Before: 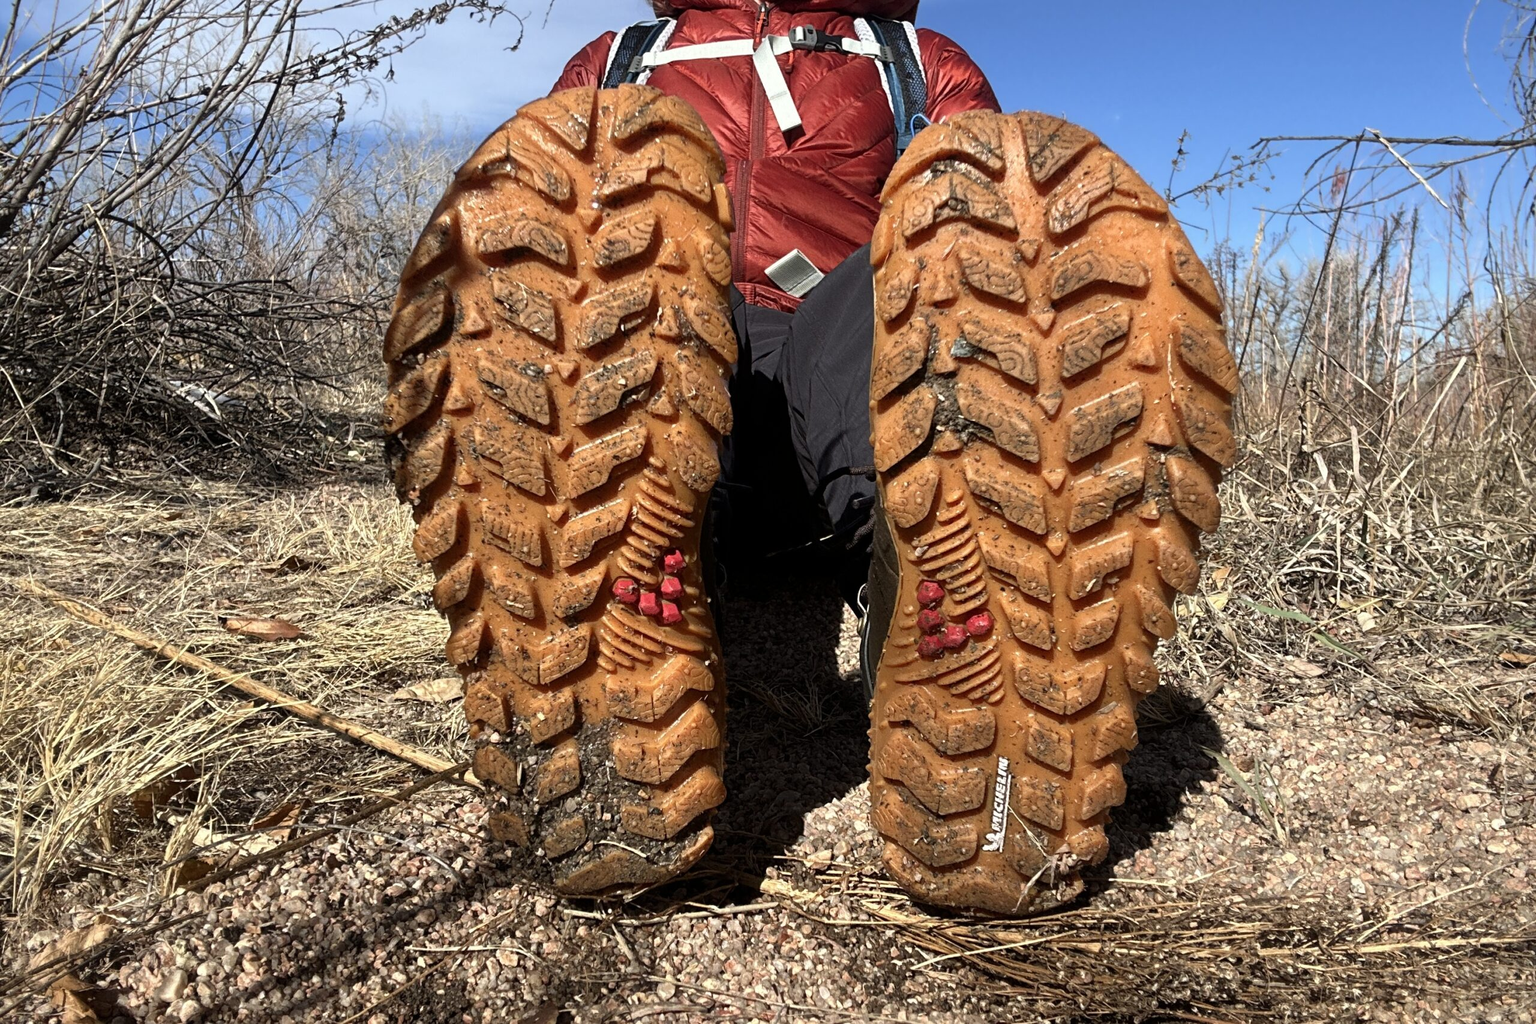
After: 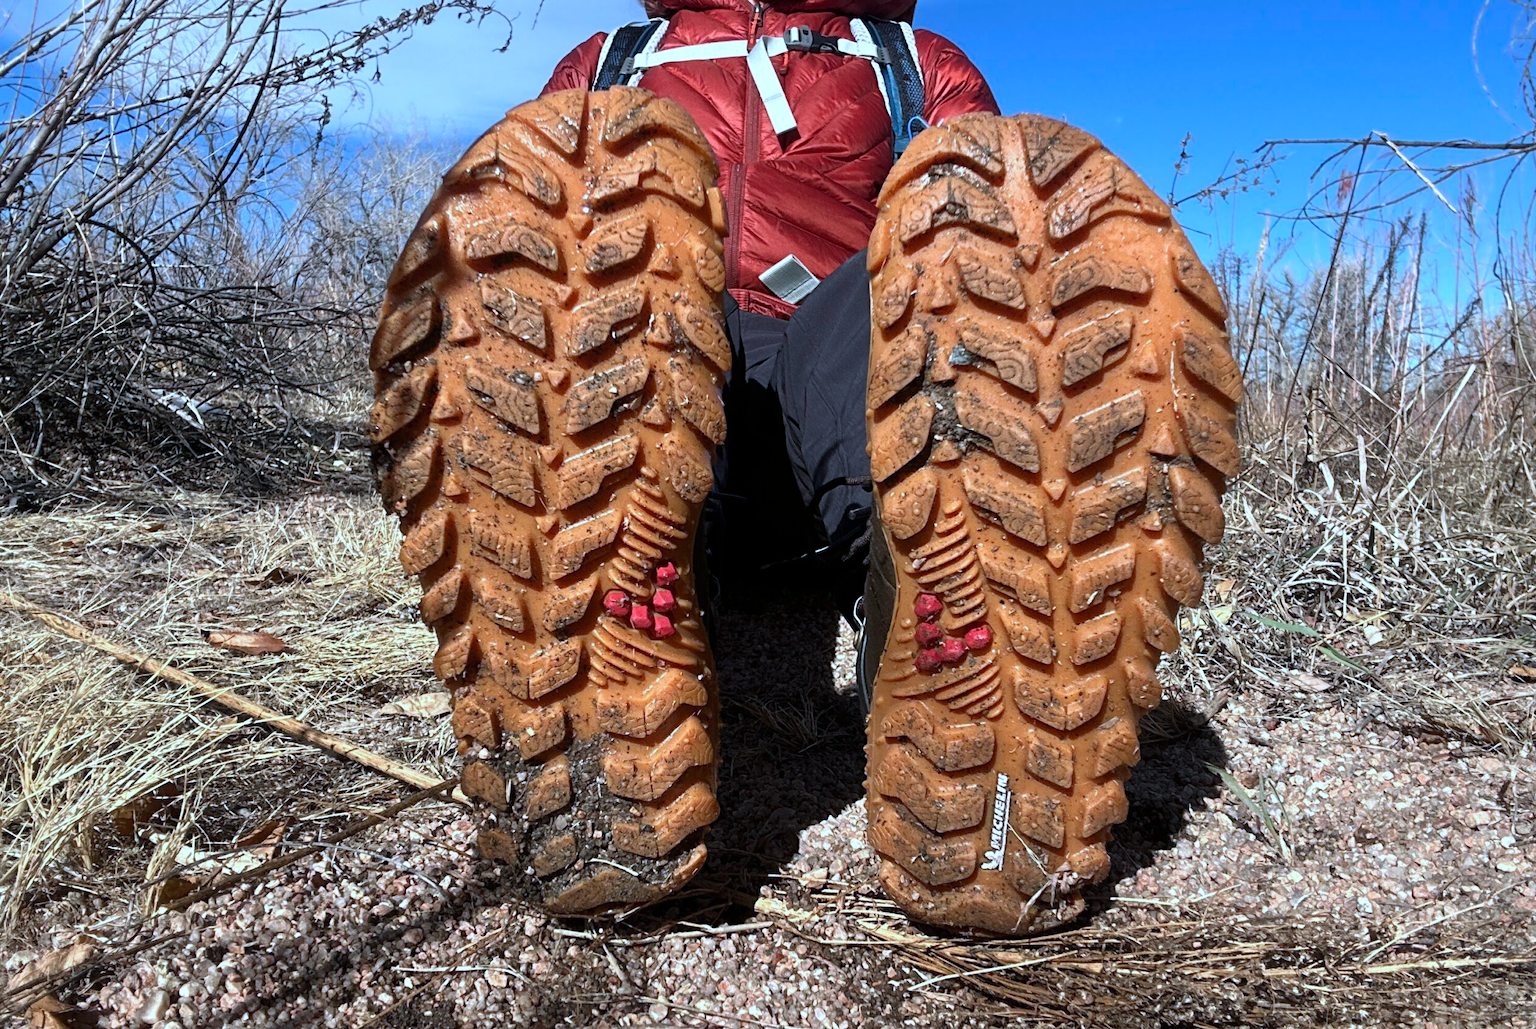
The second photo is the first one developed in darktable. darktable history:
color calibration: illuminant custom, x 0.389, y 0.387, temperature 3797.15 K
crop and rotate: left 1.434%, right 0.599%, bottom 1.485%
